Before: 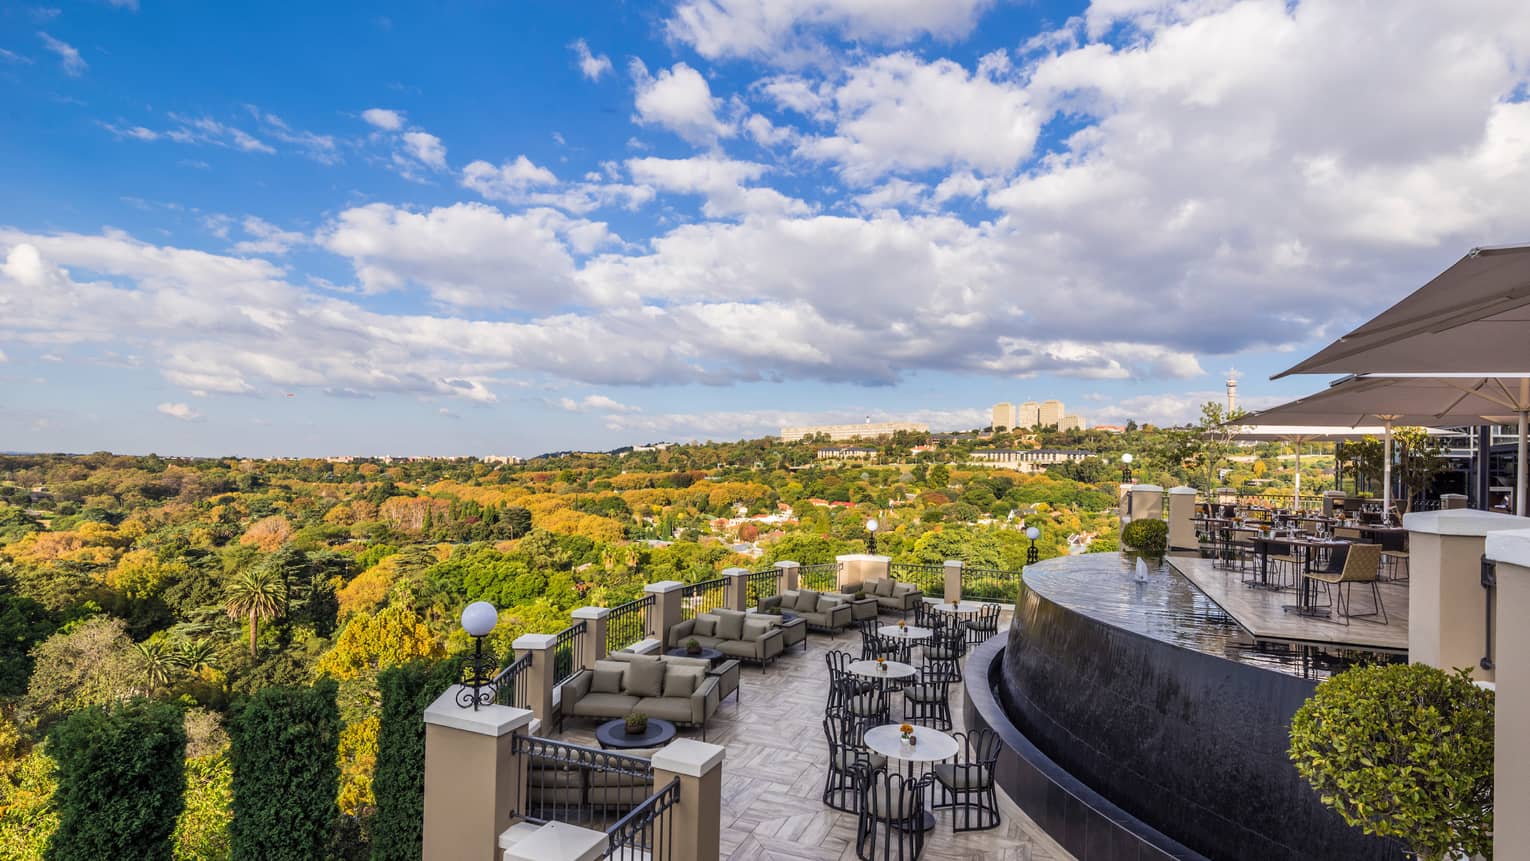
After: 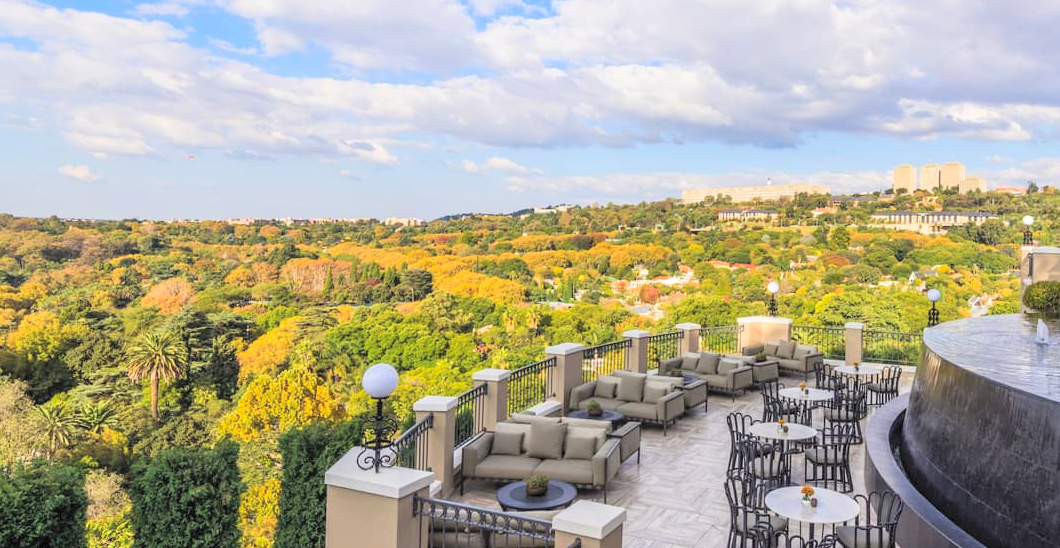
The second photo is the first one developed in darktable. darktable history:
contrast brightness saturation: contrast 0.1, brightness 0.3, saturation 0.14
crop: left 6.488%, top 27.668%, right 24.183%, bottom 8.656%
